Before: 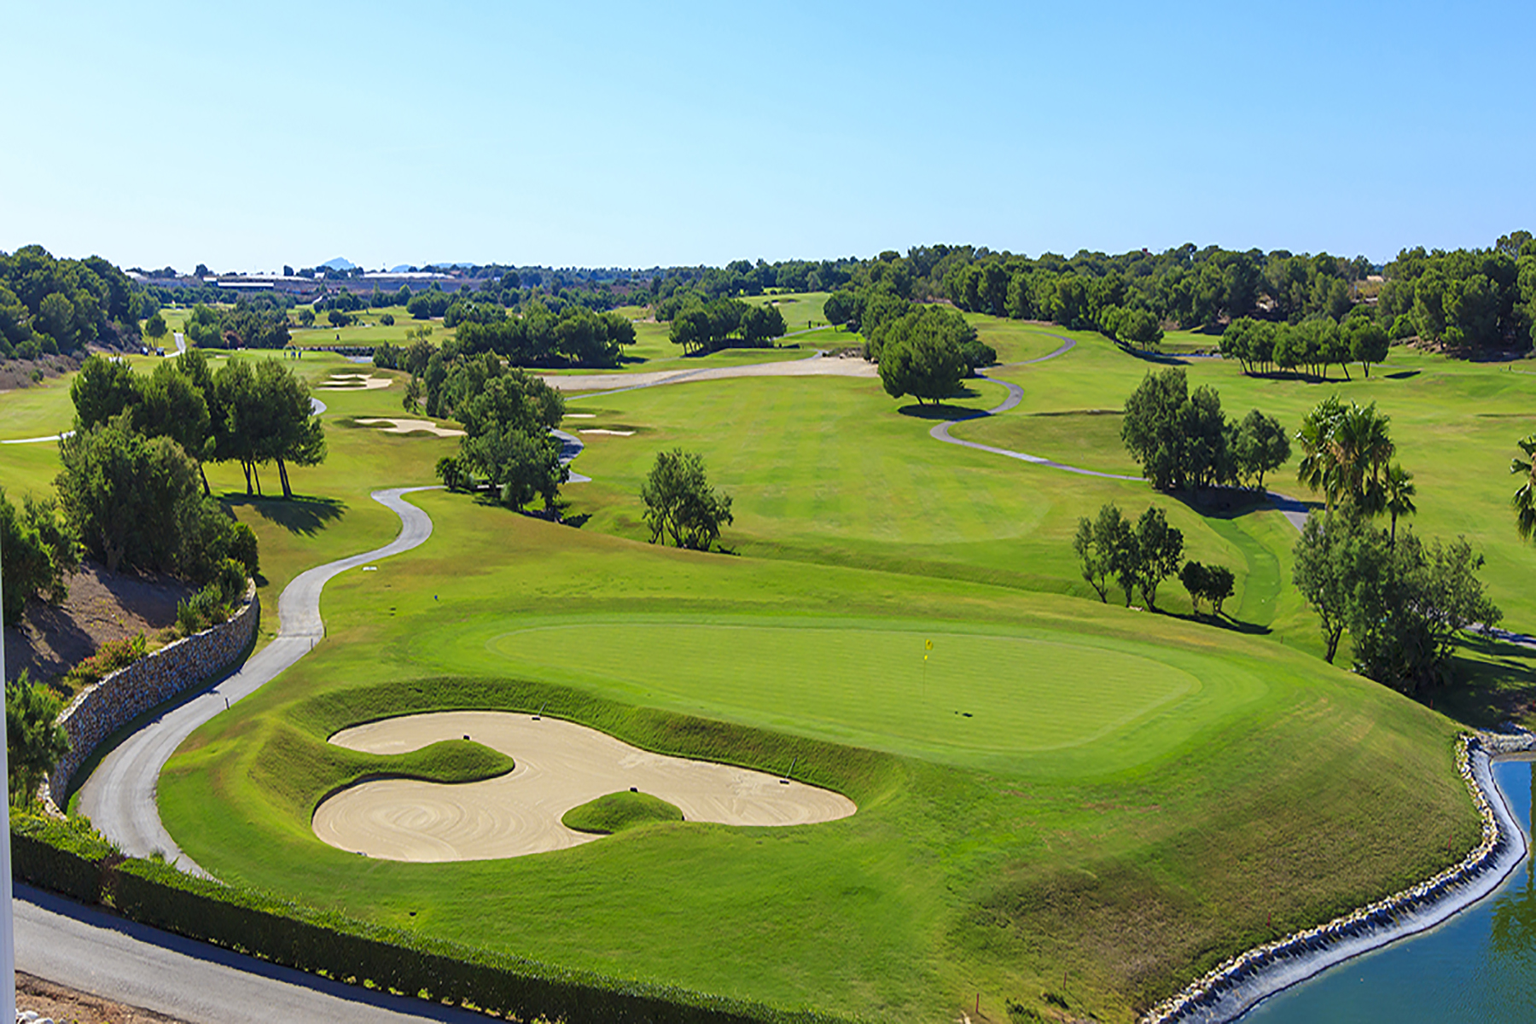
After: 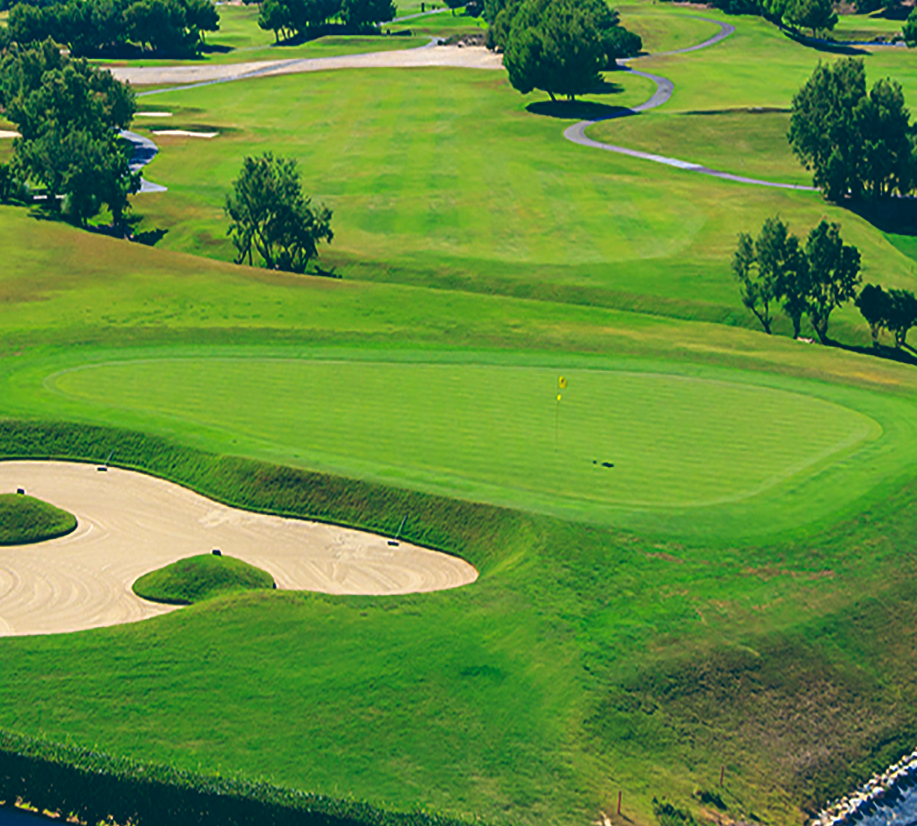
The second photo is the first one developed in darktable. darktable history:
color balance: lift [1.016, 0.983, 1, 1.017], gamma [0.958, 1, 1, 1], gain [0.981, 1.007, 0.993, 1.002], input saturation 118.26%, contrast 13.43%, contrast fulcrum 21.62%, output saturation 82.76%
crop and rotate: left 29.237%, top 31.152%, right 19.807%
